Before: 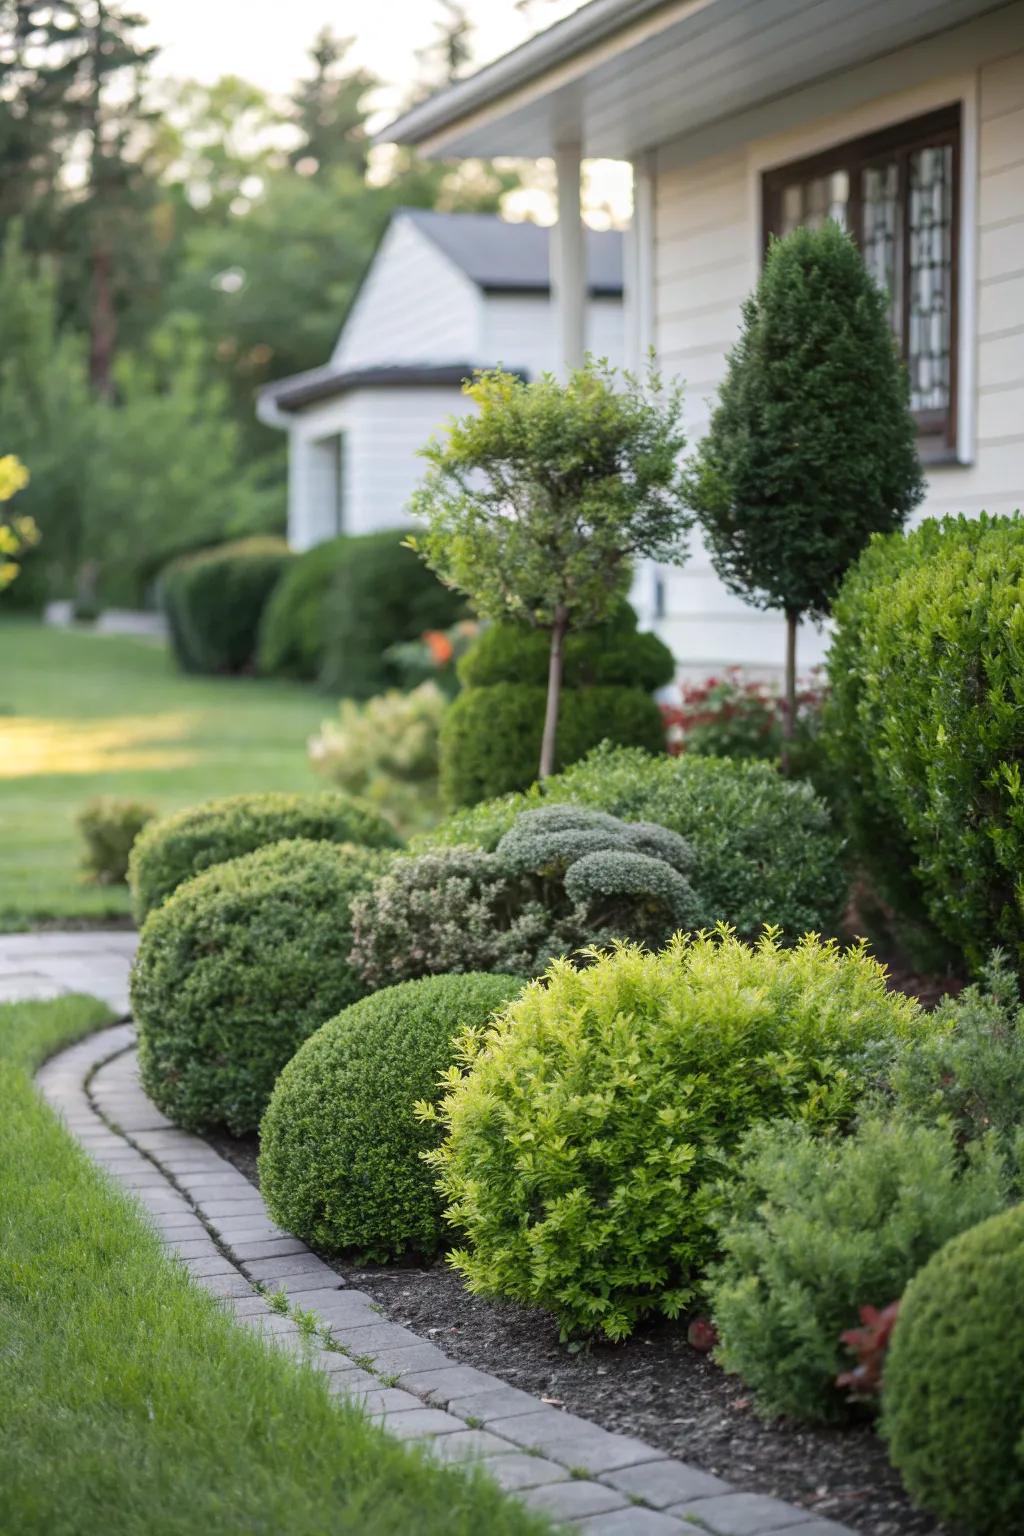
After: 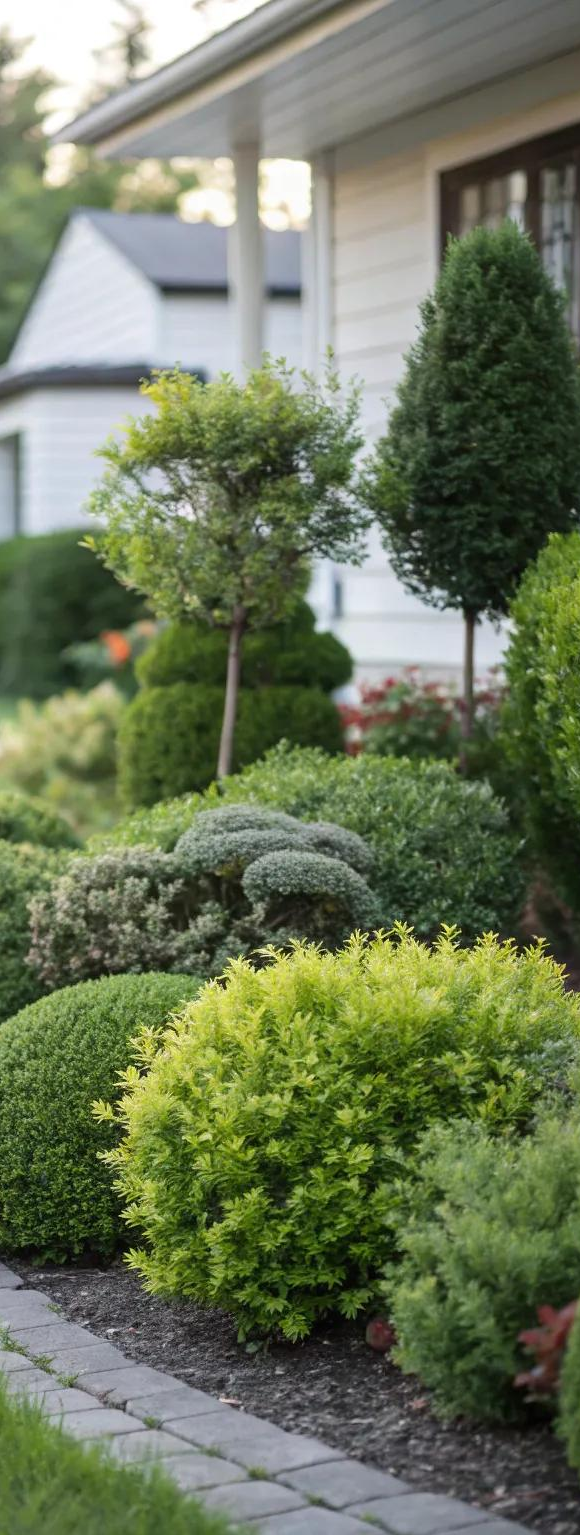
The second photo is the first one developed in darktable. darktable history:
crop: left 31.497%, top 0.009%, right 11.833%
